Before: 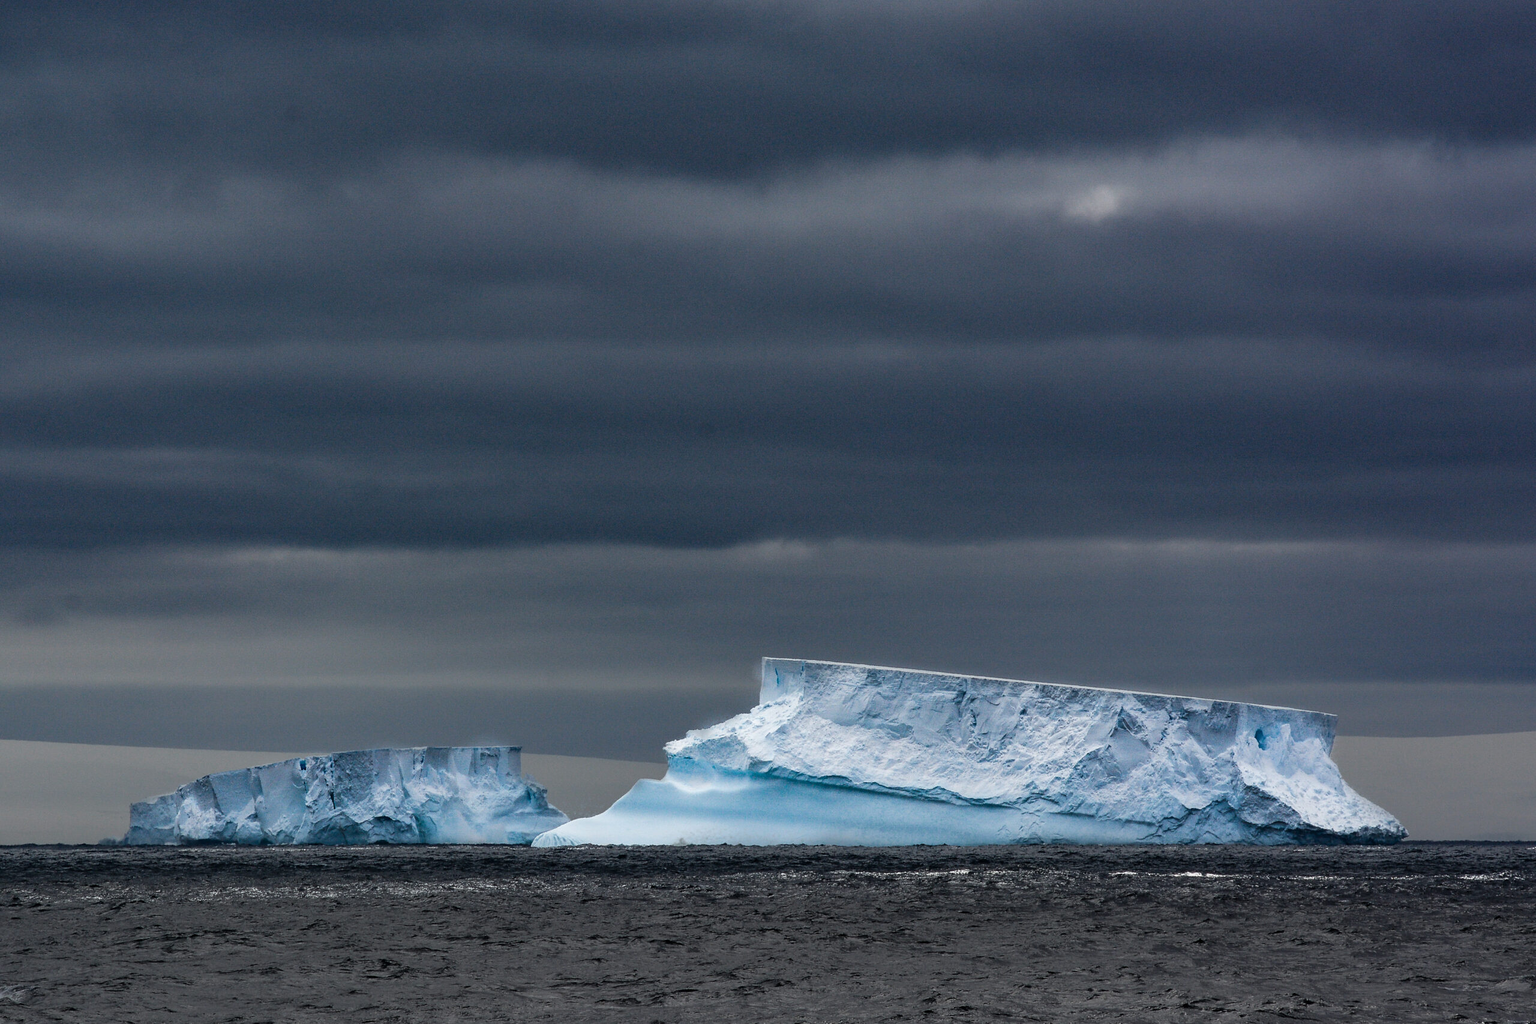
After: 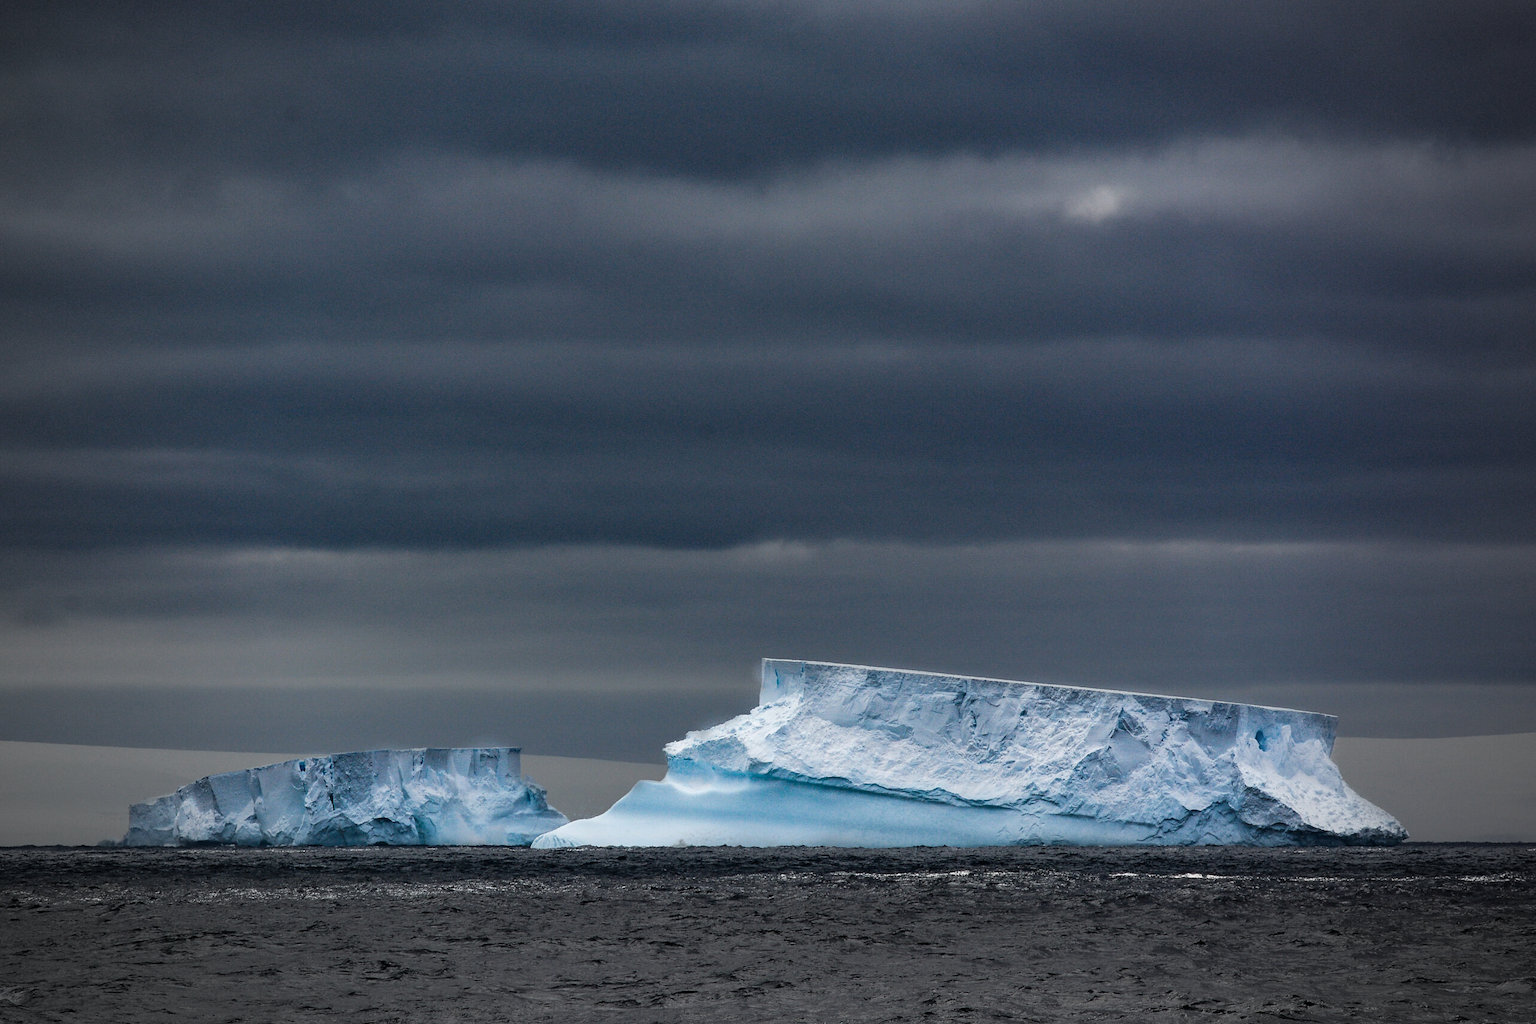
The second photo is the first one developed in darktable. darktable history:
vignetting: fall-off start 67.25%, width/height ratio 1.015
crop and rotate: left 0.109%, bottom 0.006%
